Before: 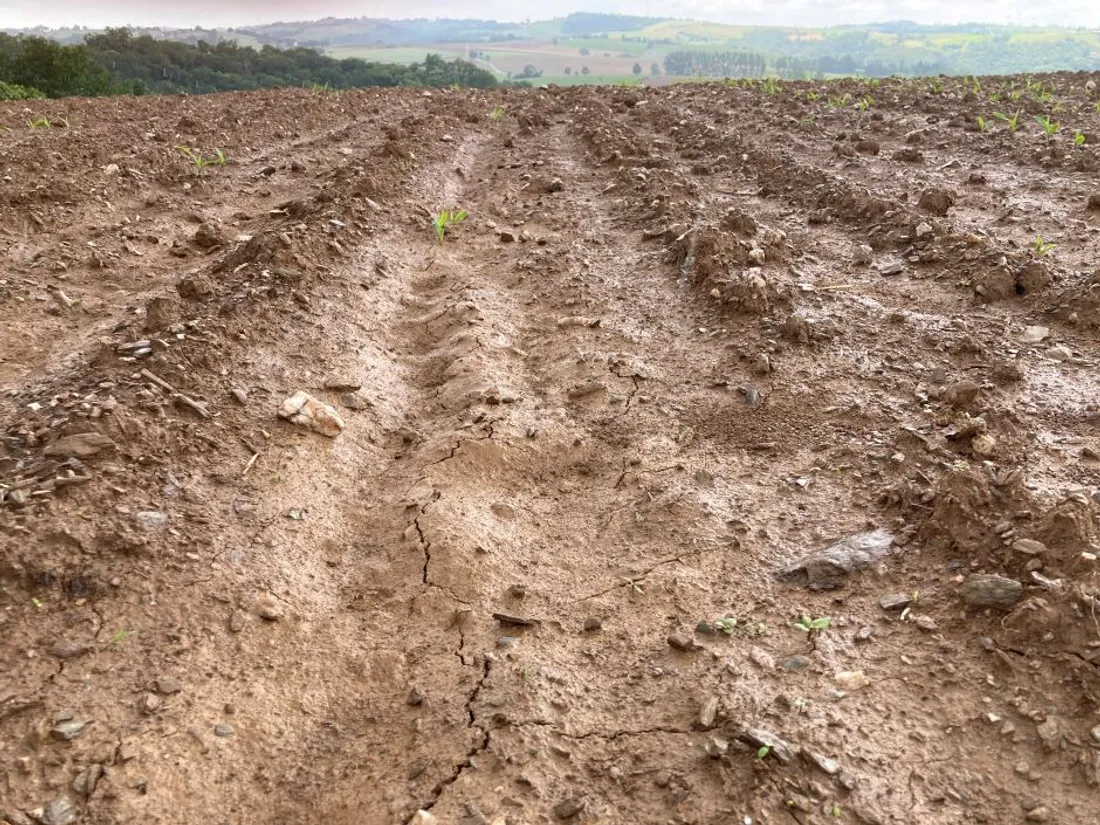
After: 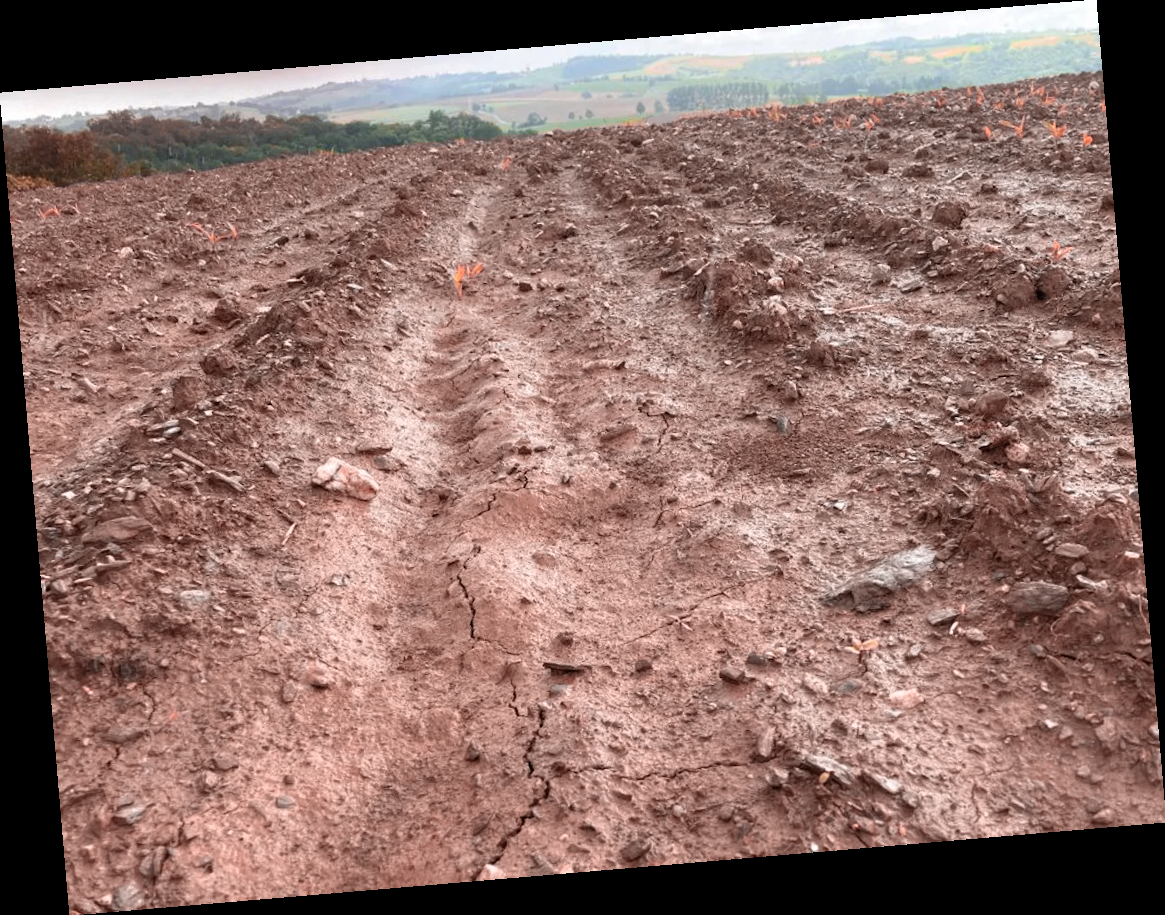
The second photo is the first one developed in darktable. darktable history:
color zones: curves: ch2 [(0, 0.5) (0.084, 0.497) (0.323, 0.335) (0.4, 0.497) (1, 0.5)], process mode strong
rotate and perspective: rotation -4.86°, automatic cropping off
